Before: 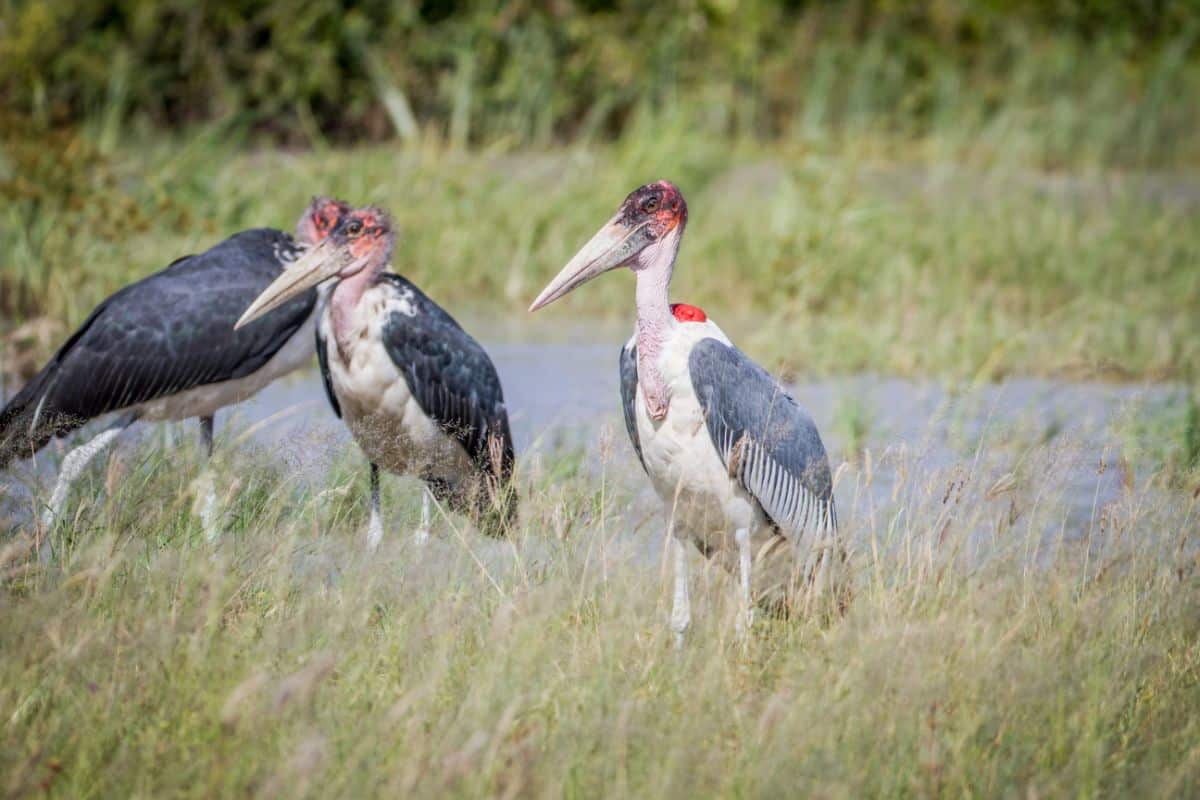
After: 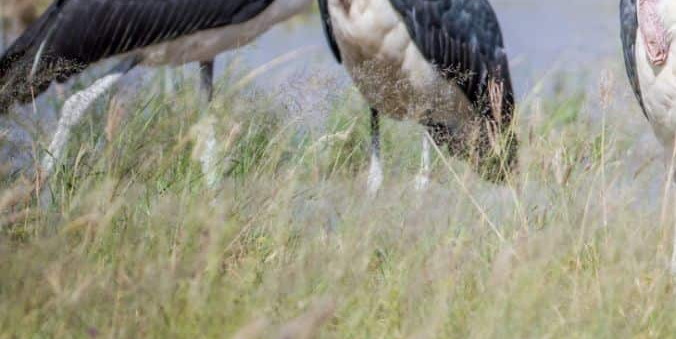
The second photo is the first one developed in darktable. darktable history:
crop: top 44.488%, right 43.604%, bottom 13.025%
